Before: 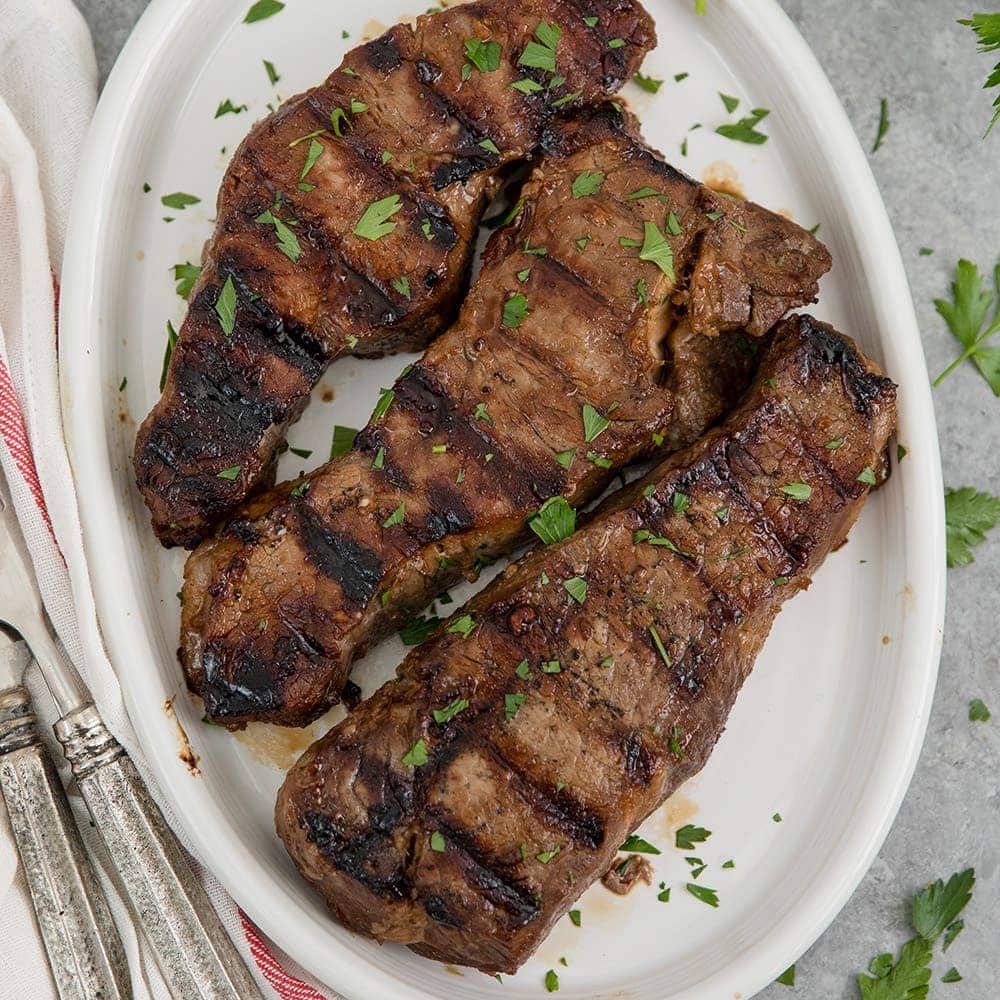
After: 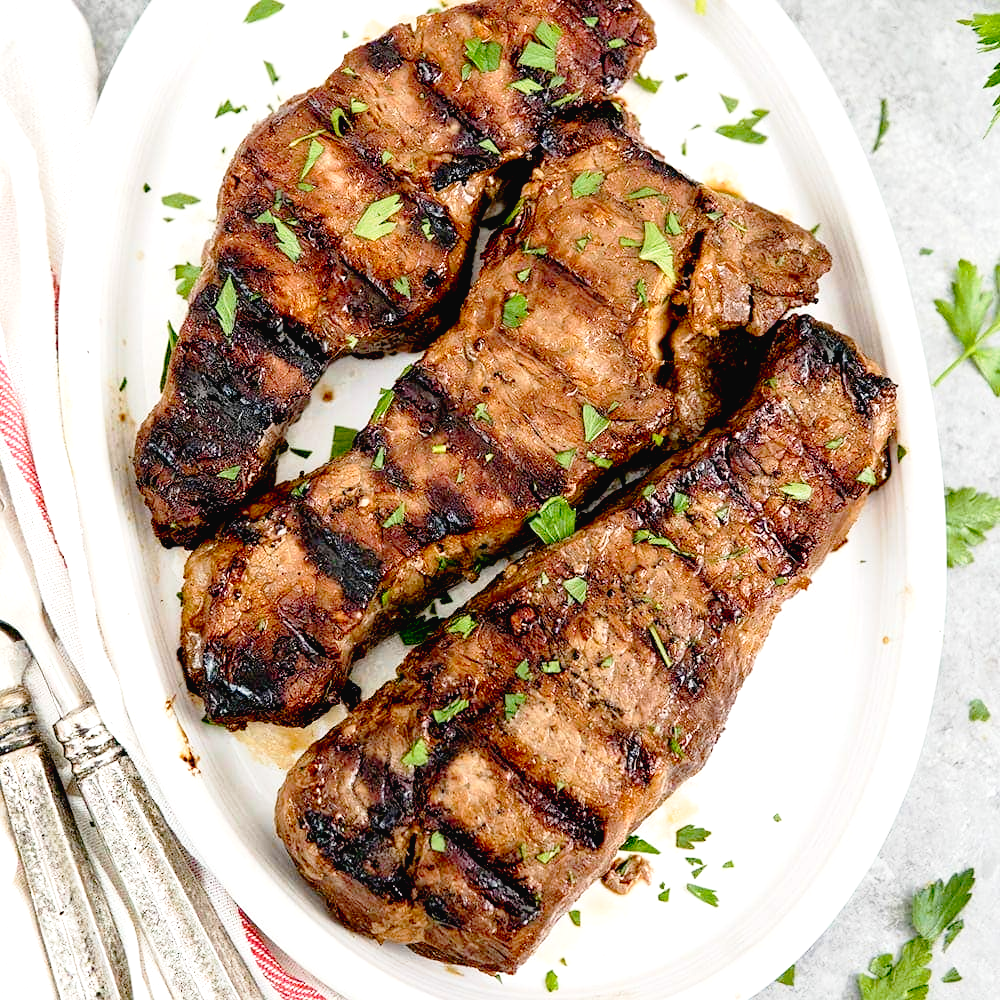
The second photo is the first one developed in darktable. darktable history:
exposure: black level correction 0.011, exposure 1.08 EV, compensate highlight preservation false
tone curve: curves: ch0 [(0, 0.021) (0.049, 0.044) (0.152, 0.14) (0.328, 0.377) (0.473, 0.543) (0.641, 0.705) (0.85, 0.894) (1, 0.969)]; ch1 [(0, 0) (0.302, 0.331) (0.433, 0.432) (0.472, 0.47) (0.502, 0.503) (0.527, 0.521) (0.564, 0.58) (0.614, 0.626) (0.677, 0.701) (0.859, 0.885) (1, 1)]; ch2 [(0, 0) (0.33, 0.301) (0.447, 0.44) (0.487, 0.496) (0.502, 0.516) (0.535, 0.563) (0.565, 0.593) (0.608, 0.638) (1, 1)], preserve colors none
